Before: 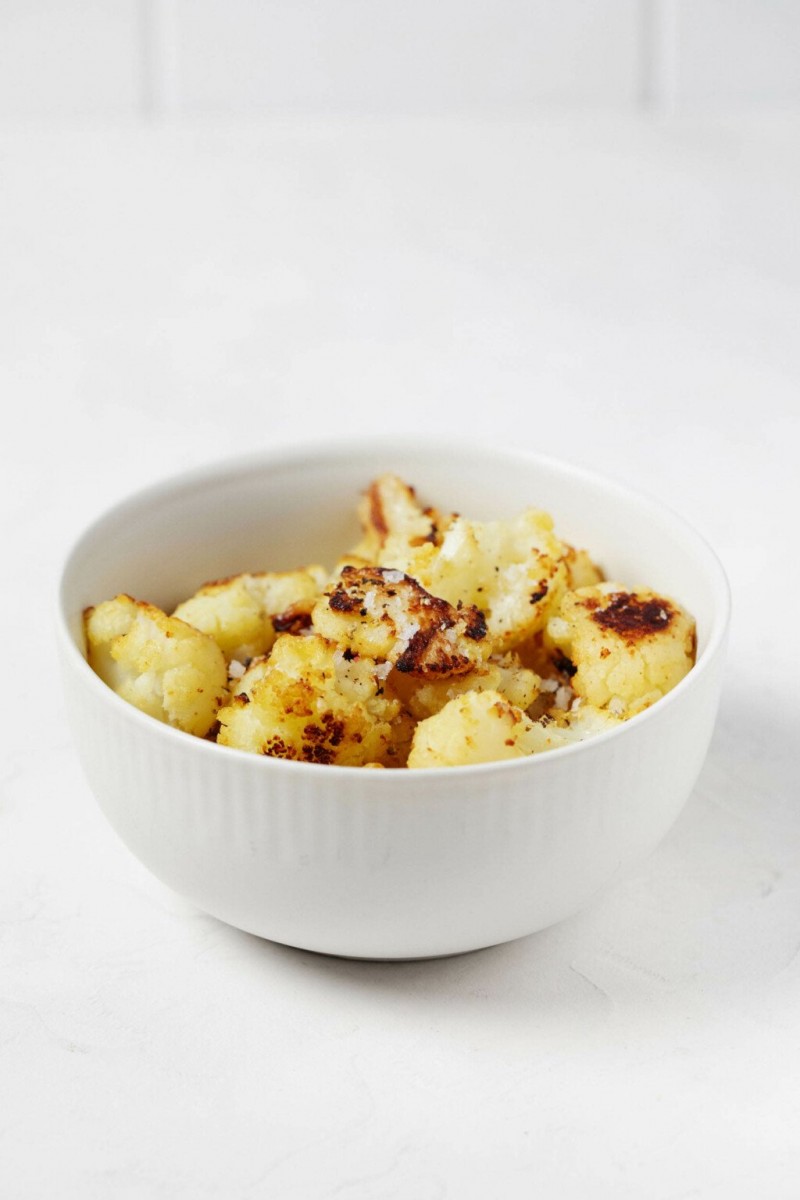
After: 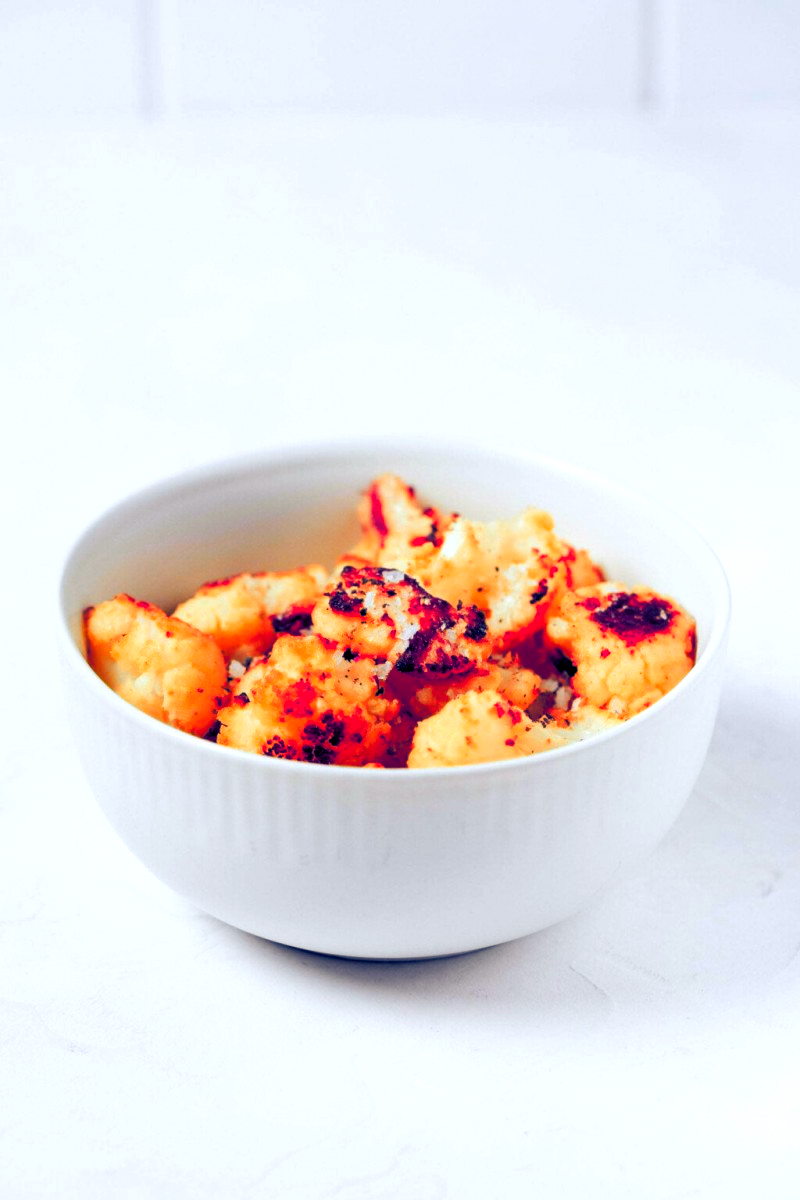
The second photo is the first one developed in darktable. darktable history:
color zones: curves: ch1 [(0.24, 0.634) (0.75, 0.5)]; ch2 [(0.253, 0.437) (0.745, 0.491)], mix 102.12%
color balance rgb: shadows lift › luminance -41.13%, shadows lift › chroma 14.13%, shadows lift › hue 260°, power › luminance -3.76%, power › chroma 0.56%, power › hue 40.37°, highlights gain › luminance 16.81%, highlights gain › chroma 2.94%, highlights gain › hue 260°, global offset › luminance -0.29%, global offset › chroma 0.31%, global offset › hue 260°, perceptual saturation grading › global saturation 20%, perceptual saturation grading › highlights -13.92%, perceptual saturation grading › shadows 50%
